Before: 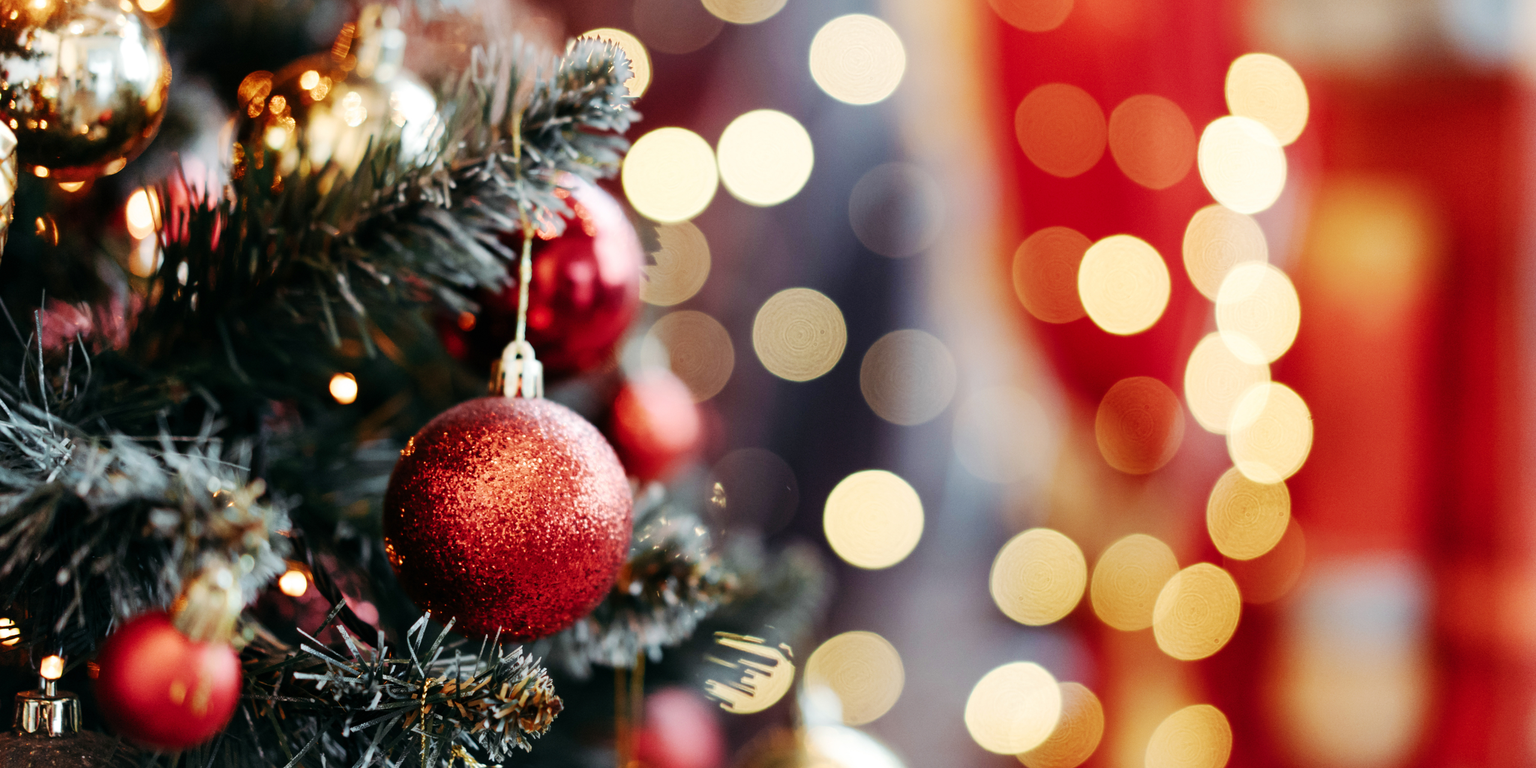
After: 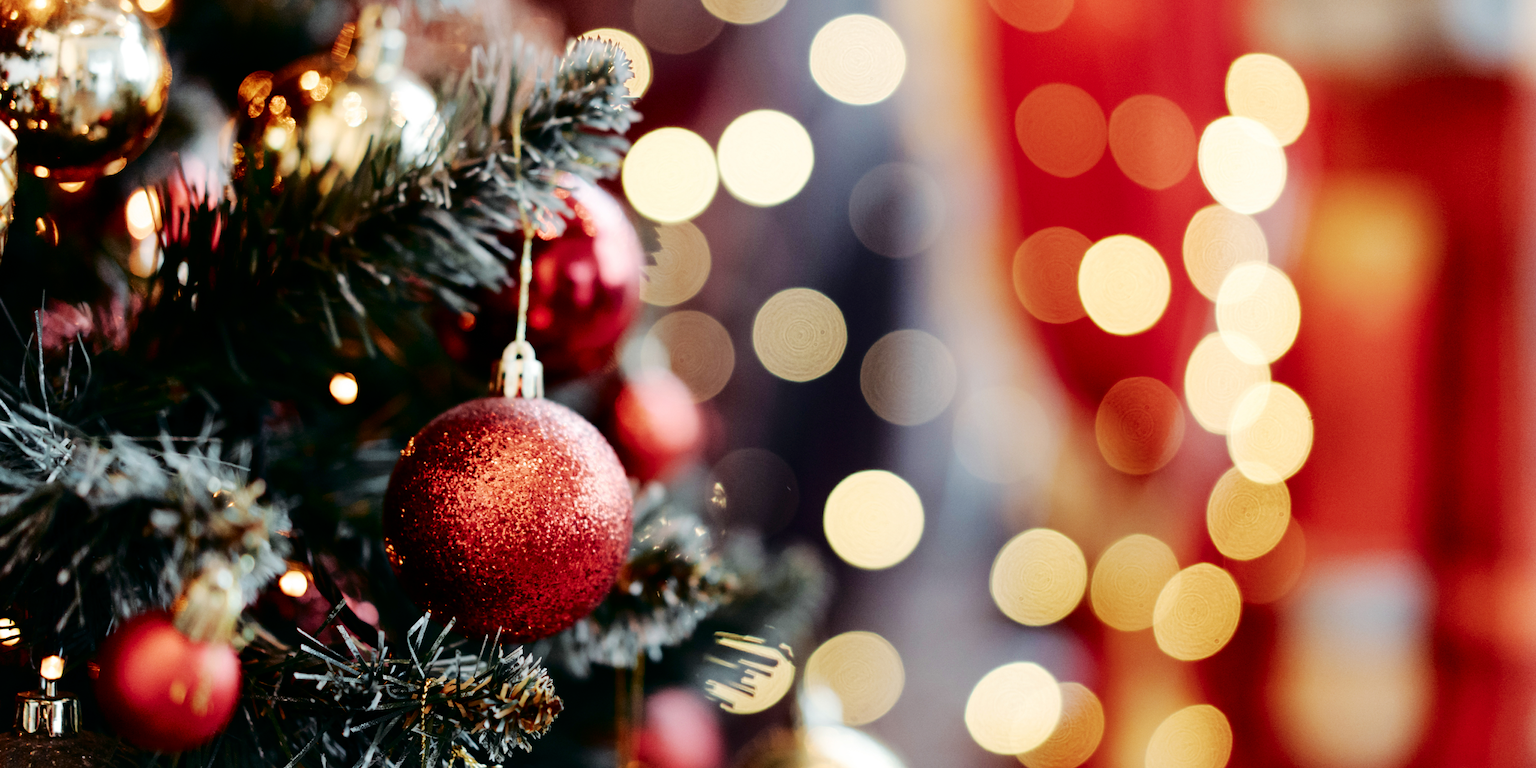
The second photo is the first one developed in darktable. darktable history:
fill light: exposure -2 EV, width 8.6
